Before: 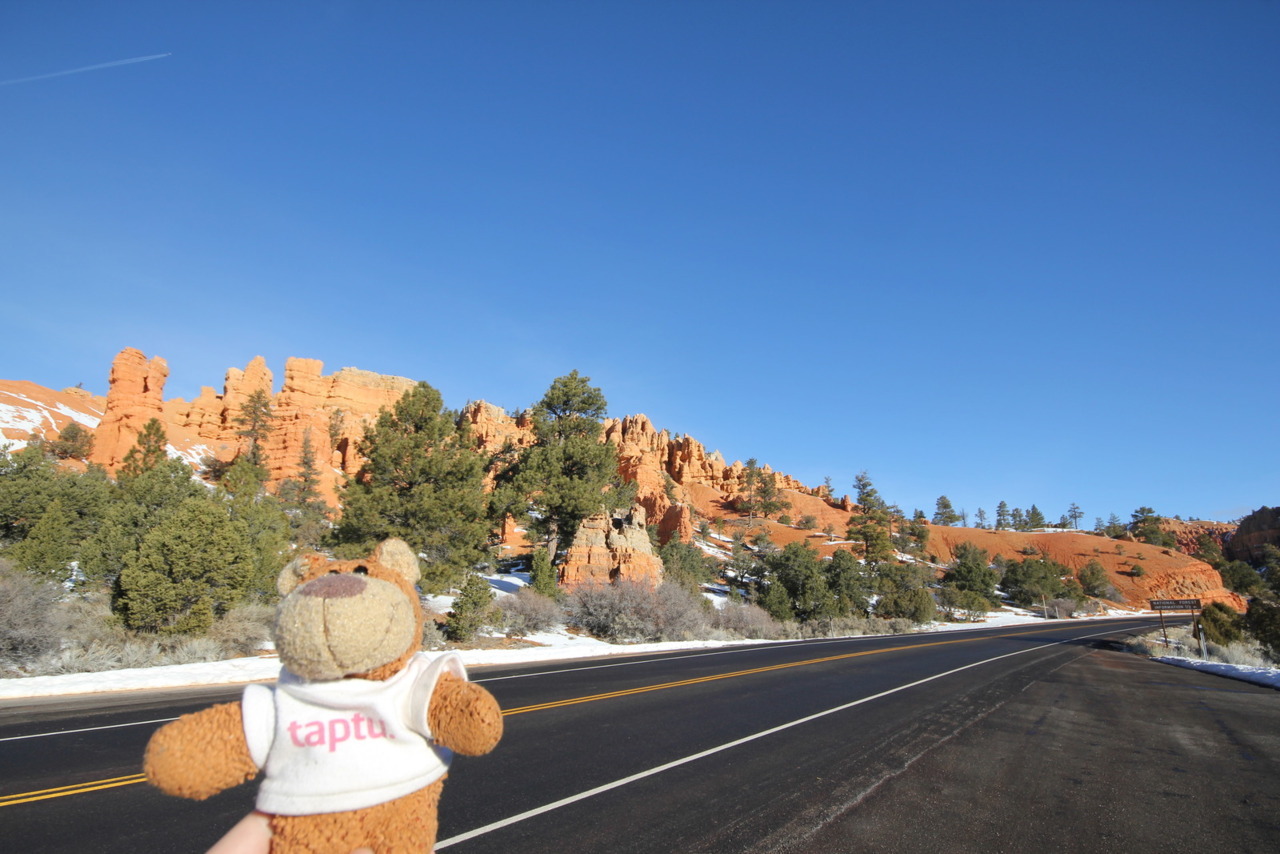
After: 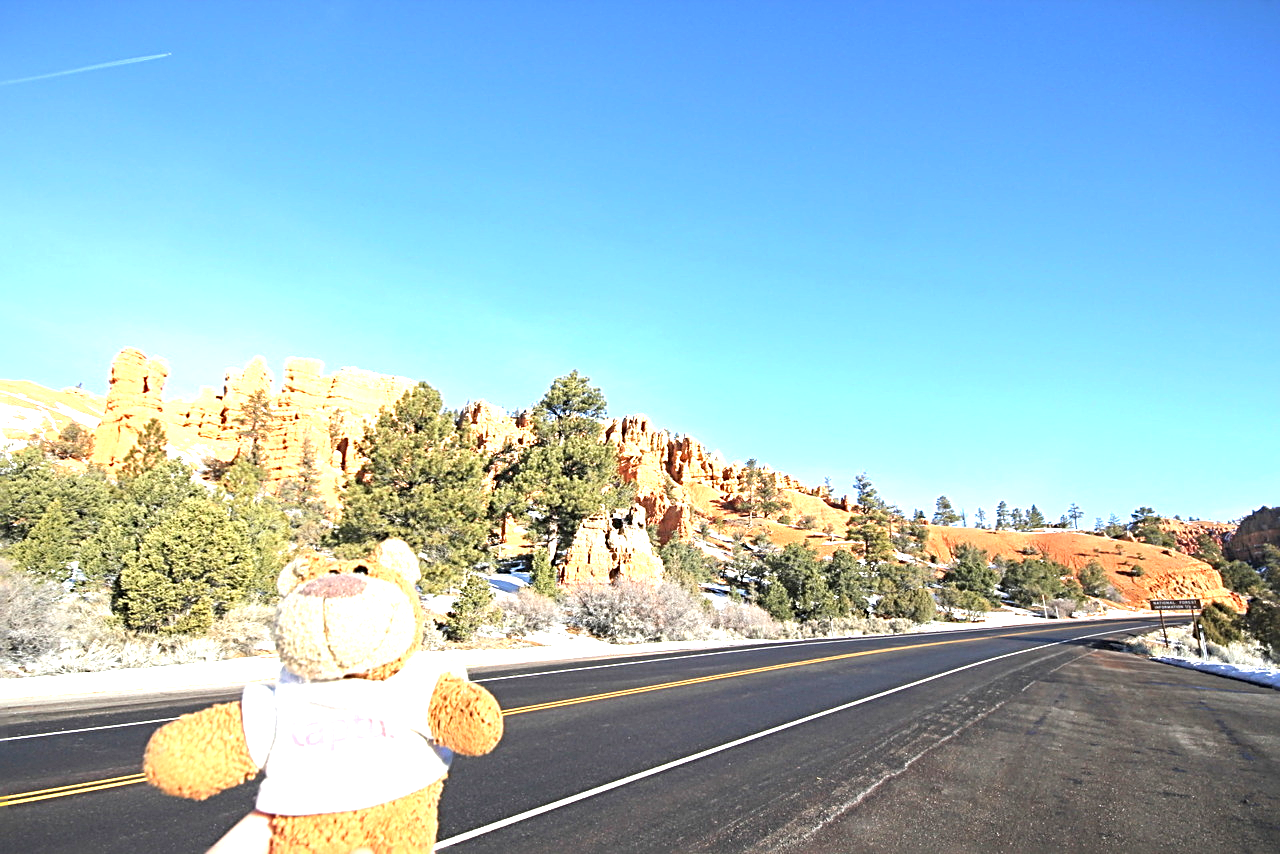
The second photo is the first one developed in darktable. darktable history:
sharpen: radius 3.025, amount 0.757
exposure: black level correction 0, exposure 1.45 EV, compensate exposure bias true, compensate highlight preservation false
